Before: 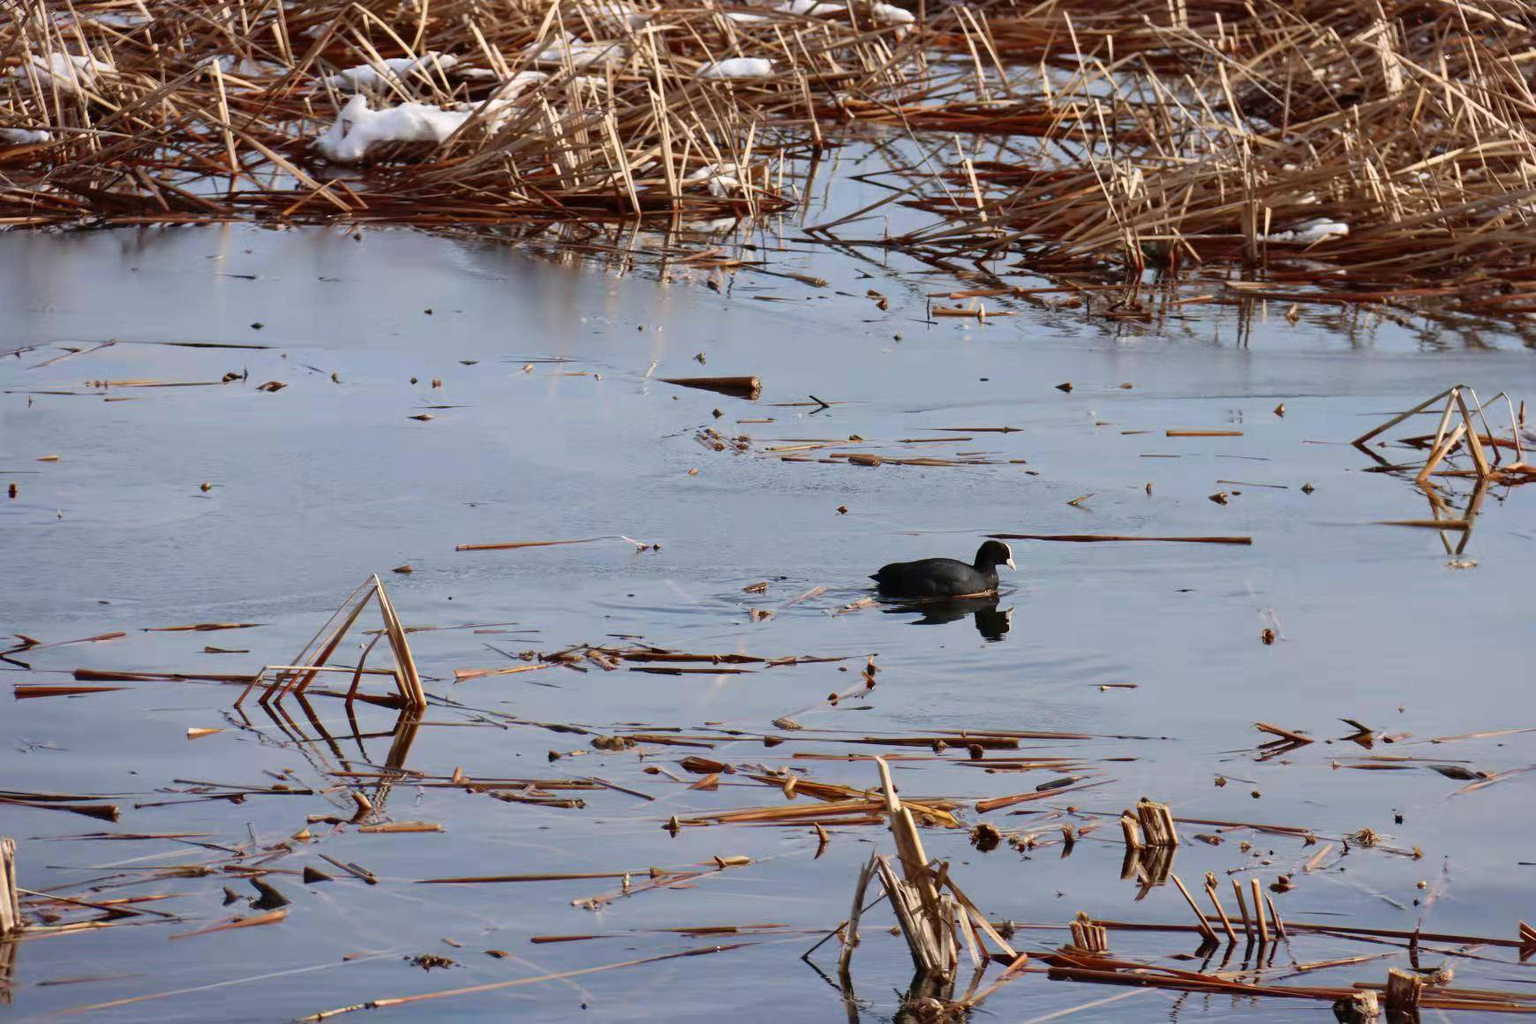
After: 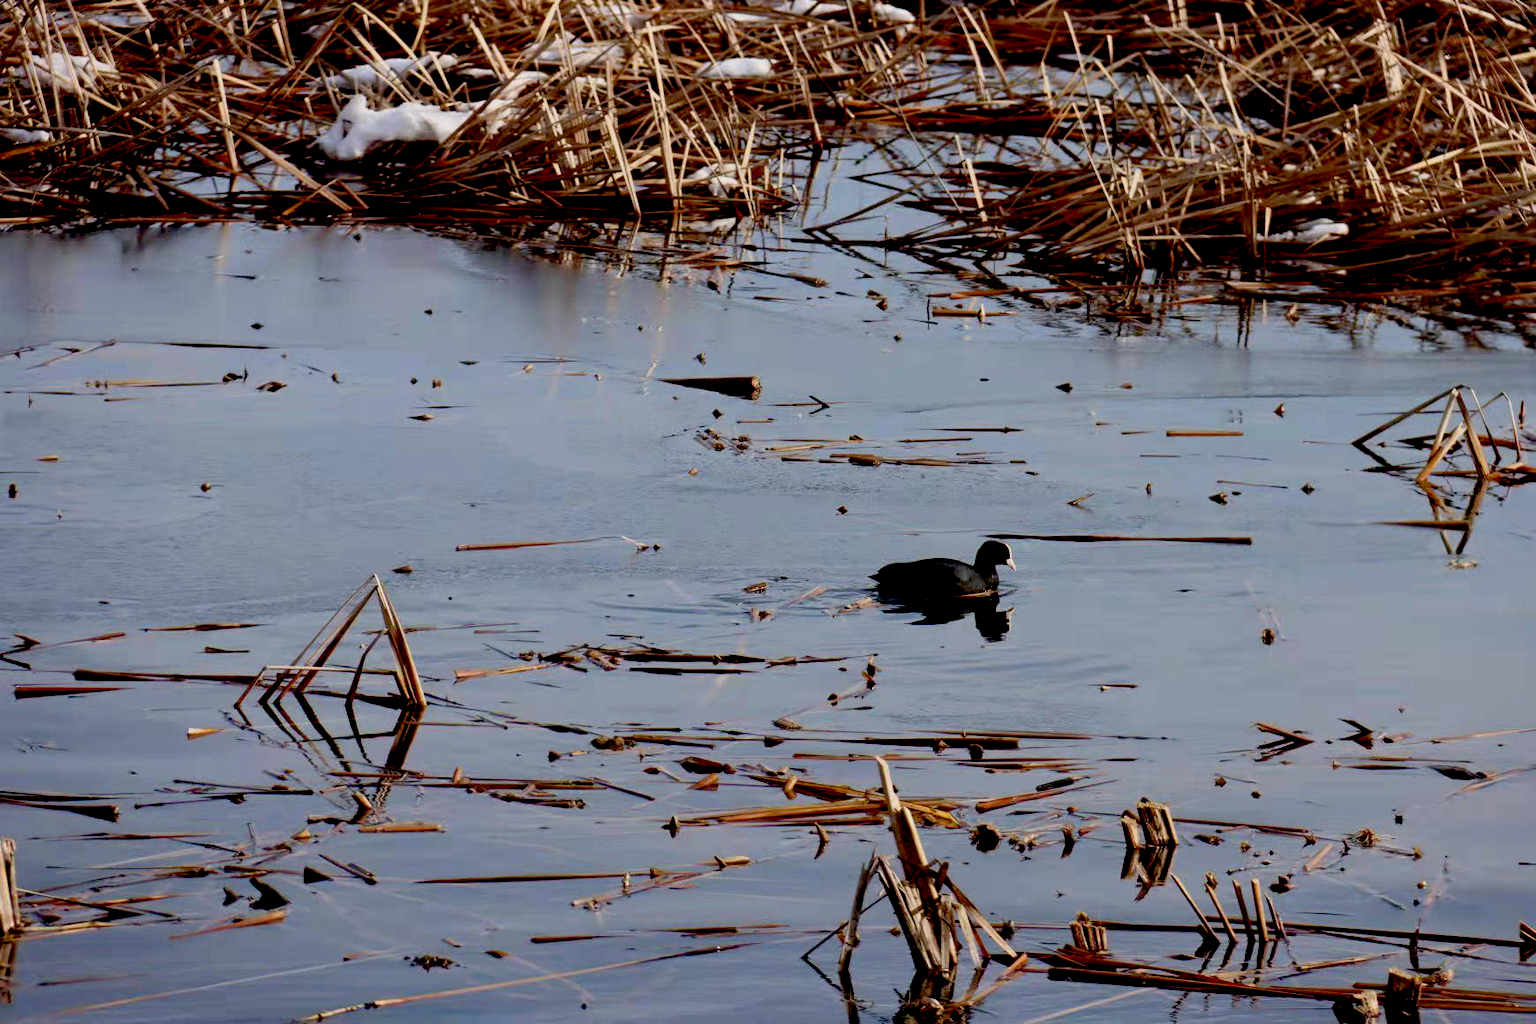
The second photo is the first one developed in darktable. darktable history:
exposure: black level correction 0.044, exposure -0.231 EV, compensate highlight preservation false
